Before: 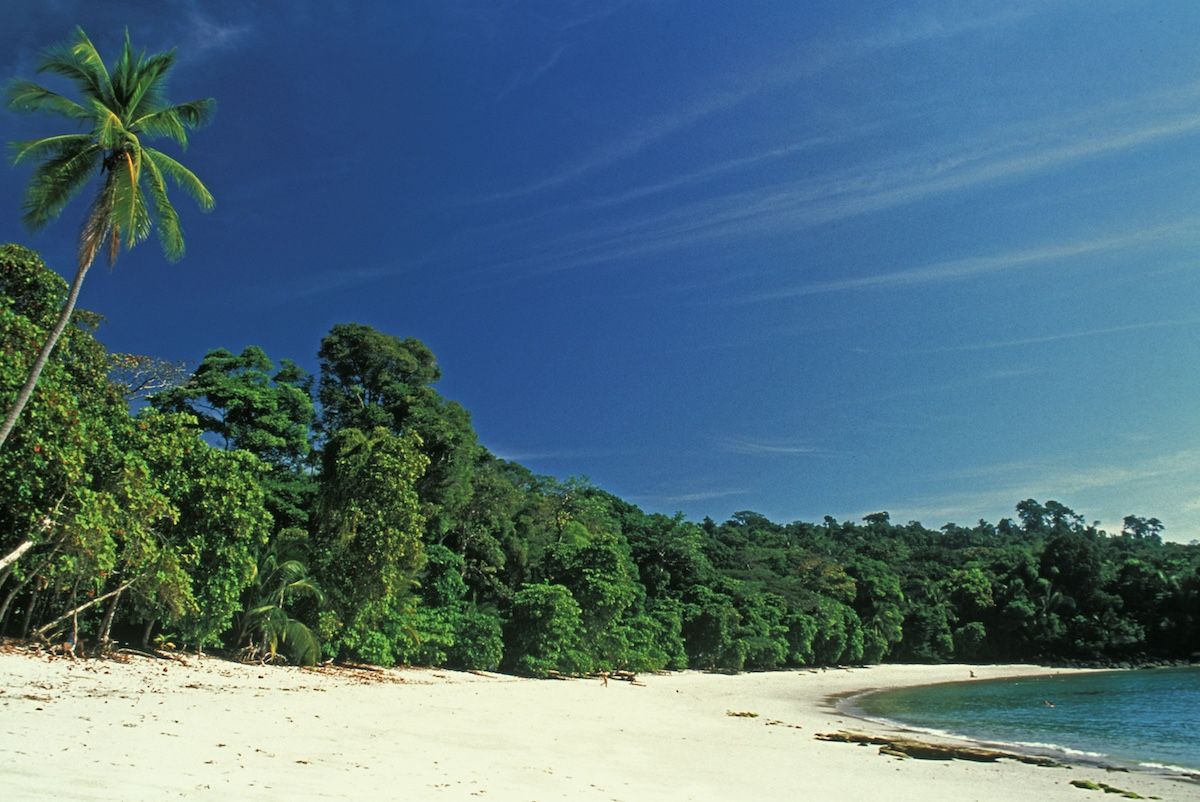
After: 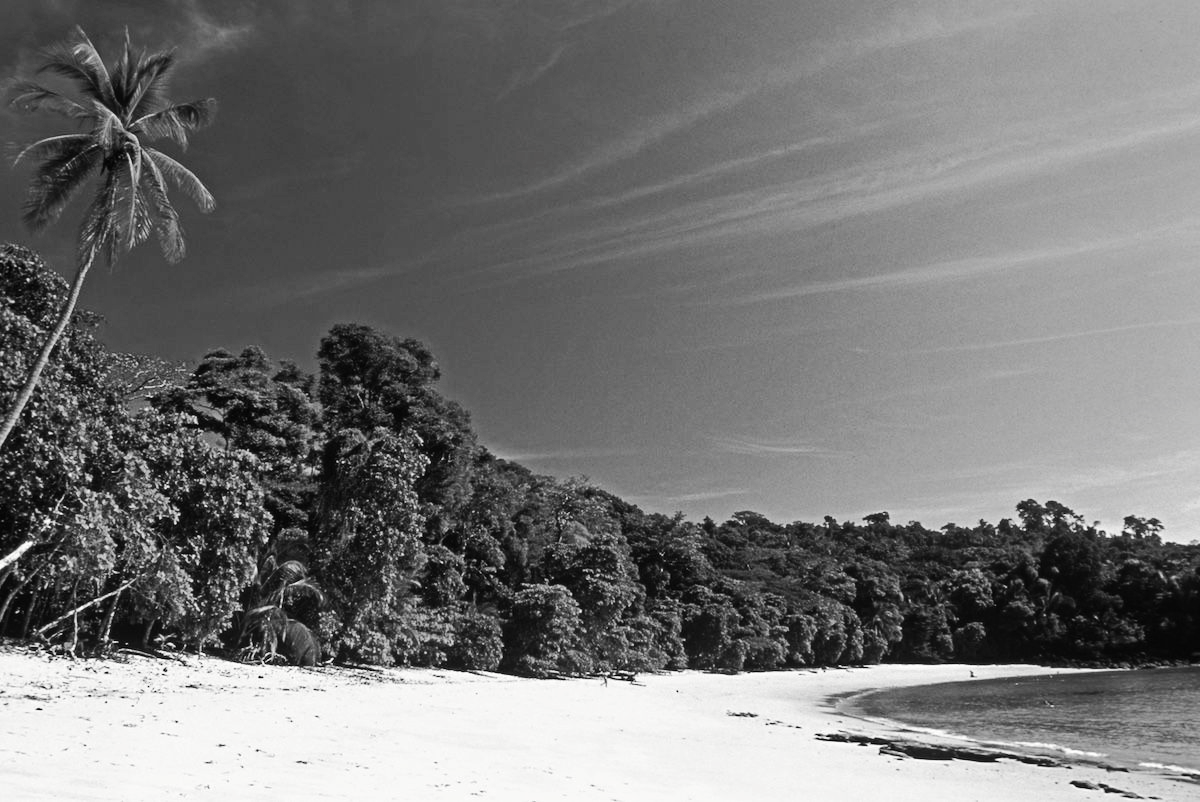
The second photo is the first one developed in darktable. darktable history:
tone curve: curves: ch0 [(0, 0) (0.003, 0.008) (0.011, 0.011) (0.025, 0.018) (0.044, 0.028) (0.069, 0.039) (0.1, 0.056) (0.136, 0.081) (0.177, 0.118) (0.224, 0.164) (0.277, 0.223) (0.335, 0.3) (0.399, 0.399) (0.468, 0.51) (0.543, 0.618) (0.623, 0.71) (0.709, 0.79) (0.801, 0.865) (0.898, 0.93) (1, 1)], preserve colors none
color look up table: target L [93.05, 101.26, 100.94, 85.98, 75.15, 81.69, 65.11, 54.5, 49.9, 49.37, 24.72, 3.967, 201.51, 93.05, 77.71, 65.11, 59.41, 55.28, 43.73, 43.19, 50.96, 33.81, 9.263, 26.5, 24.42, 4.68, 85.27, 74.42, 74.05, 64.36, 71.1, 62.72, 42.17, 55.54, 41.76, 30.59, 43.19, 34.03, 29.73, 15.64, 9.764, 3.967, 101.57, 101.57, 82.05, 78.43, 73.31, 41.96, 39.63], target a [-0.1, 0.001, 0.001, -0.003, -0.001, -0.002, 0, 0.001 ×4, 0, 0, -0.1, 0, 0, 0, 0.001 ×5, 0, 0.001, 0, 0, -0.001, -0.001, 0, 0, 0, 0.001 ×7, 0 ×4, 0.001, 0.001, 0, 0, 0, 0.001, 0.001], target b [1.232, -0.004, -0.004, 0.024, 0.022, 0.023, 0.002, -0.004 ×4, 0.001, -0.001, 1.232, 0.001, 0.002, 0.002, -0.004 ×4, -0.006, 0.003, -0.004, -0.002, 0, 0.002 ×5, -0.004, -0.006, -0.004, -0.006, -0.004, -0.004, -0.006, -0.002, -0.002, -0.001, 0.001, -0.004, -0.004, 0.001, 0.001, 0.002, -0.006, -0.004], num patches 49
